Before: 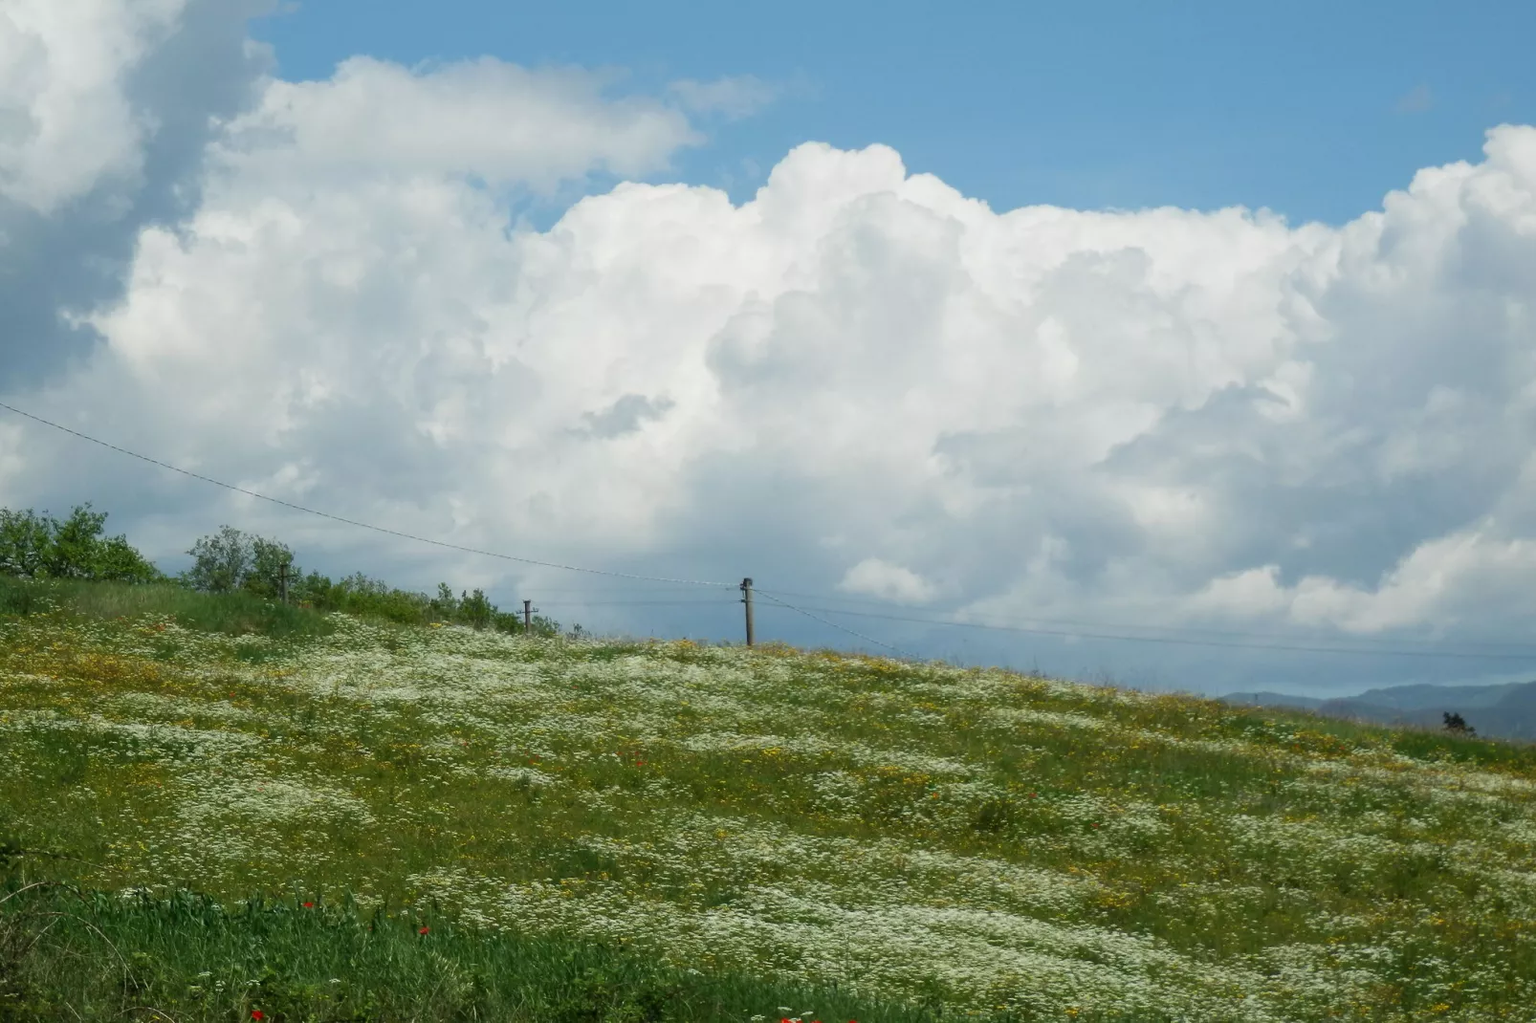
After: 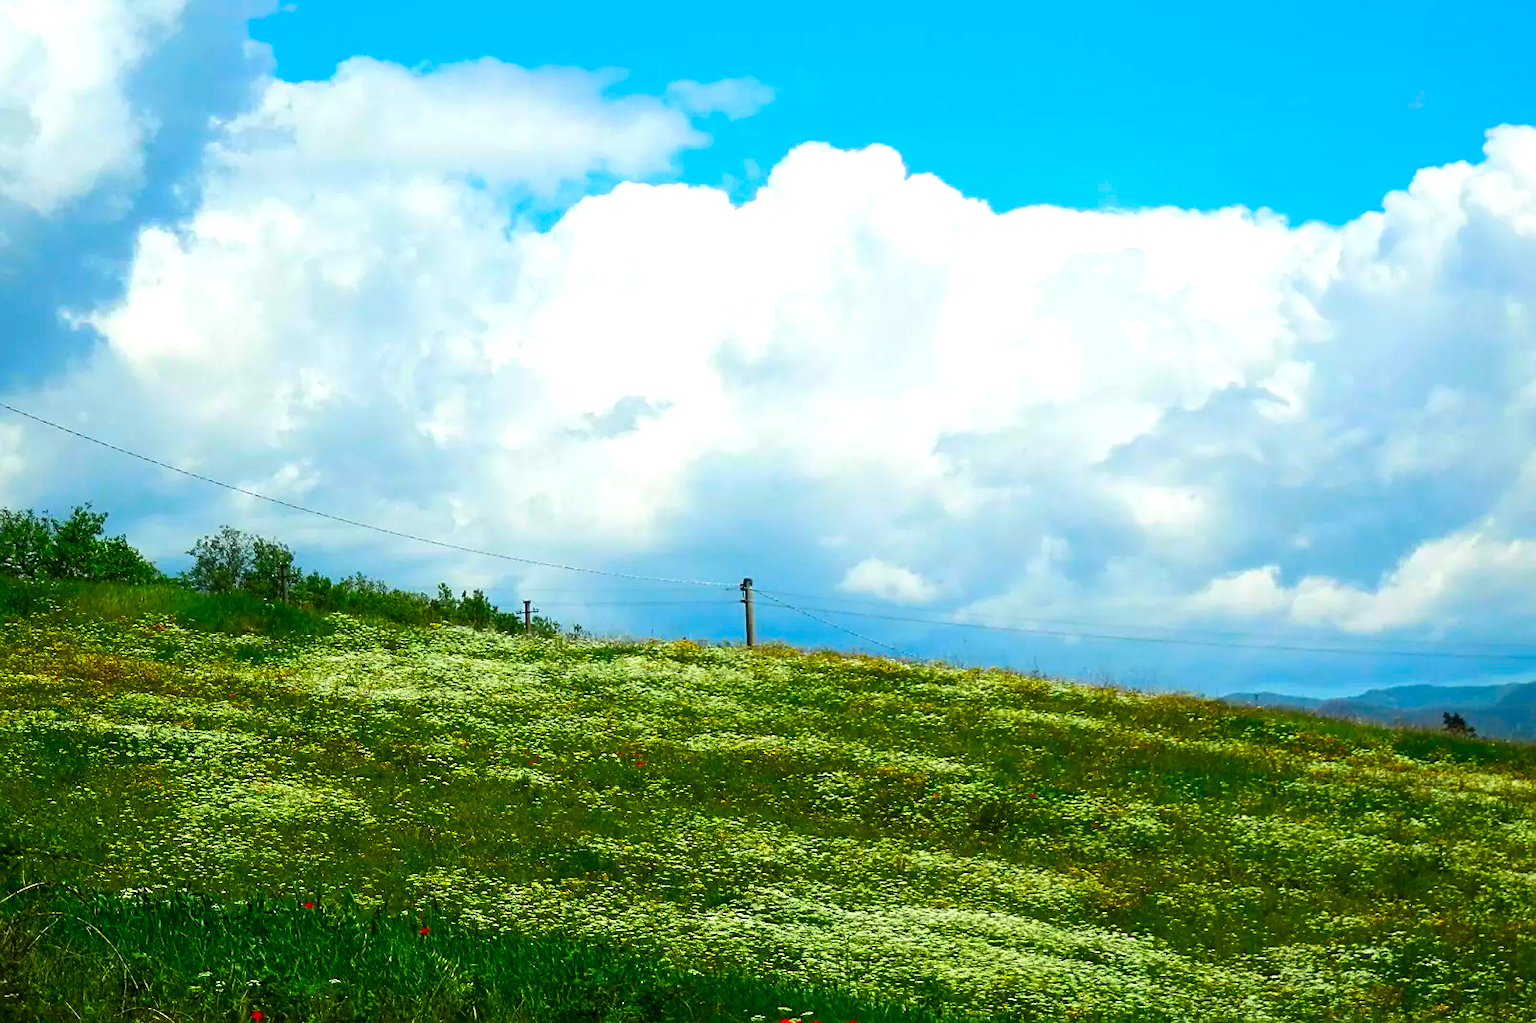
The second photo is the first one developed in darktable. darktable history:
sharpen: on, module defaults
tone equalizer: -8 EV -0.742 EV, -7 EV -0.672 EV, -6 EV -0.585 EV, -5 EV -0.389 EV, -3 EV 0.398 EV, -2 EV 0.6 EV, -1 EV 0.687 EV, +0 EV 0.76 EV, edges refinement/feathering 500, mask exposure compensation -1.57 EV, preserve details no
color correction: highlights b* 0.055, saturation 2.19
